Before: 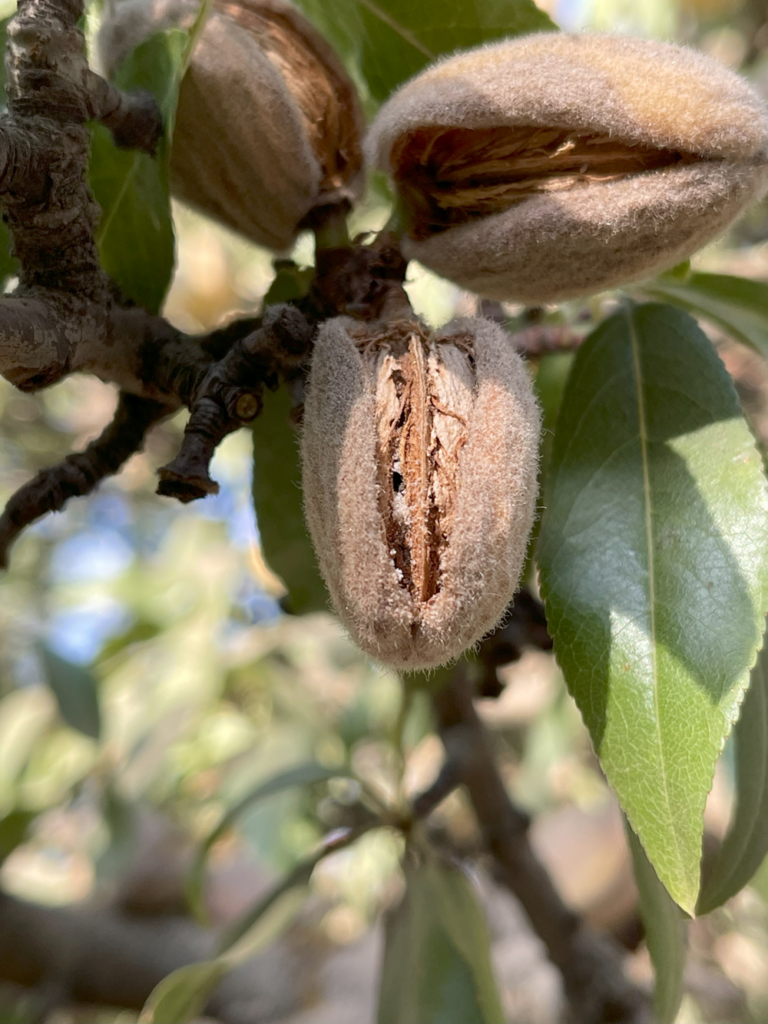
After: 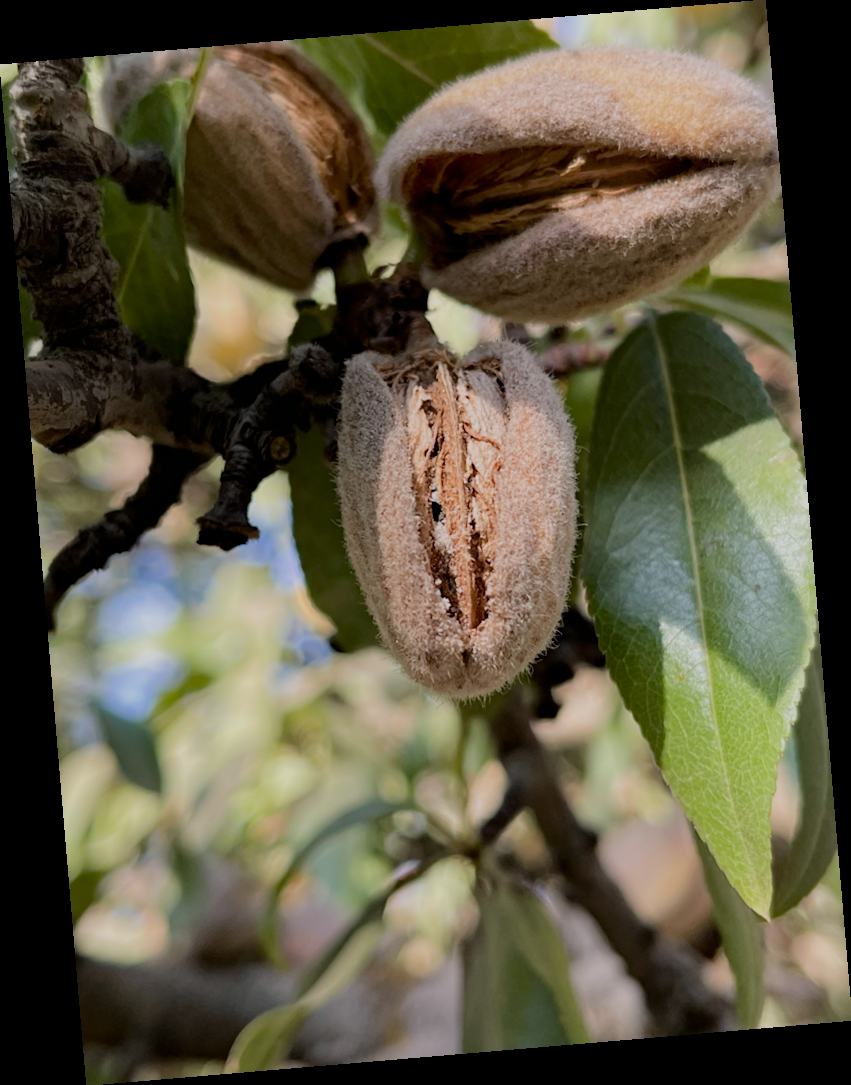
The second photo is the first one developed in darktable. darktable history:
rotate and perspective: rotation -4.86°, automatic cropping off
white balance: red 0.988, blue 1.017
filmic rgb: black relative exposure -7.32 EV, white relative exposure 5.09 EV, hardness 3.2
color zones: mix -62.47%
haze removal: strength 0.29, distance 0.25, compatibility mode true, adaptive false
